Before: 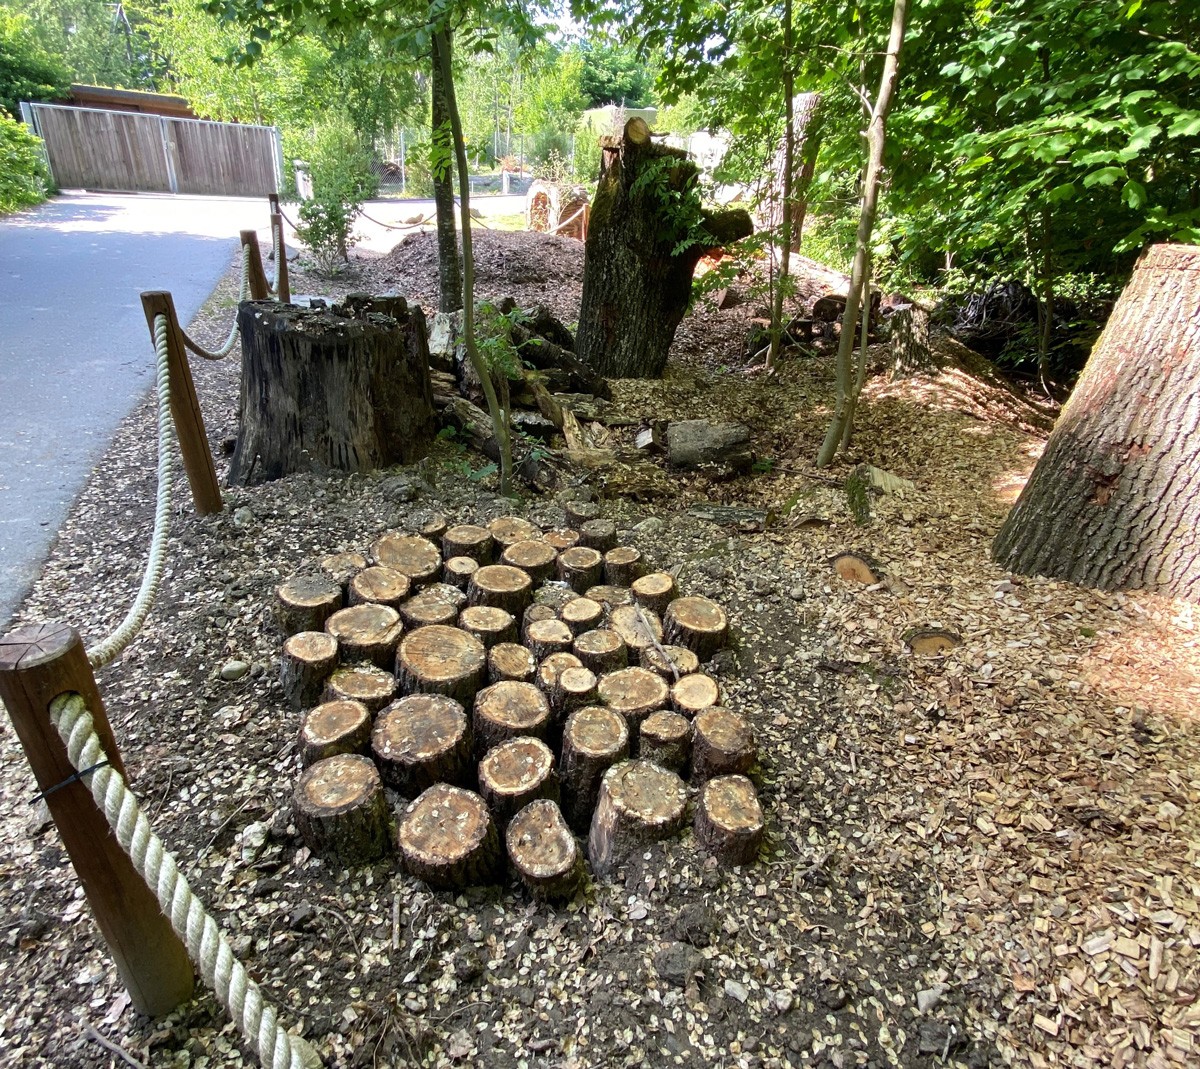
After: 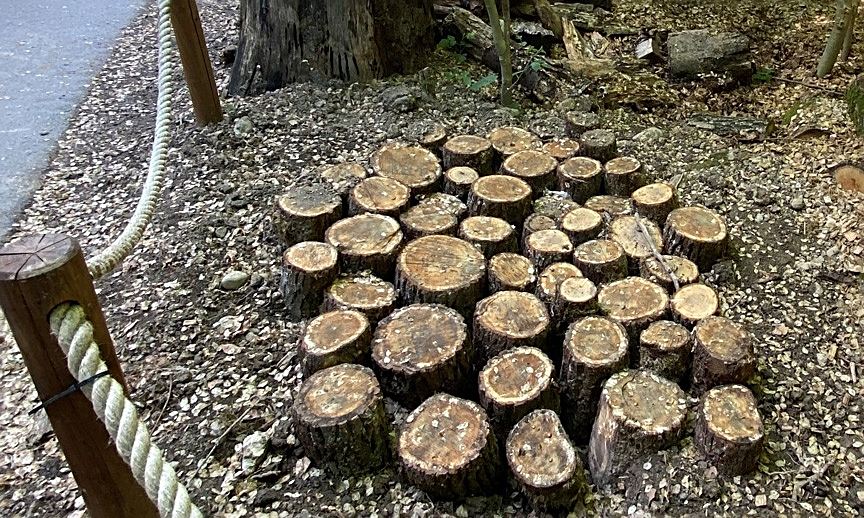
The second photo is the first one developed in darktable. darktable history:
sharpen: on, module defaults
crop: top 36.498%, right 27.964%, bottom 14.995%
